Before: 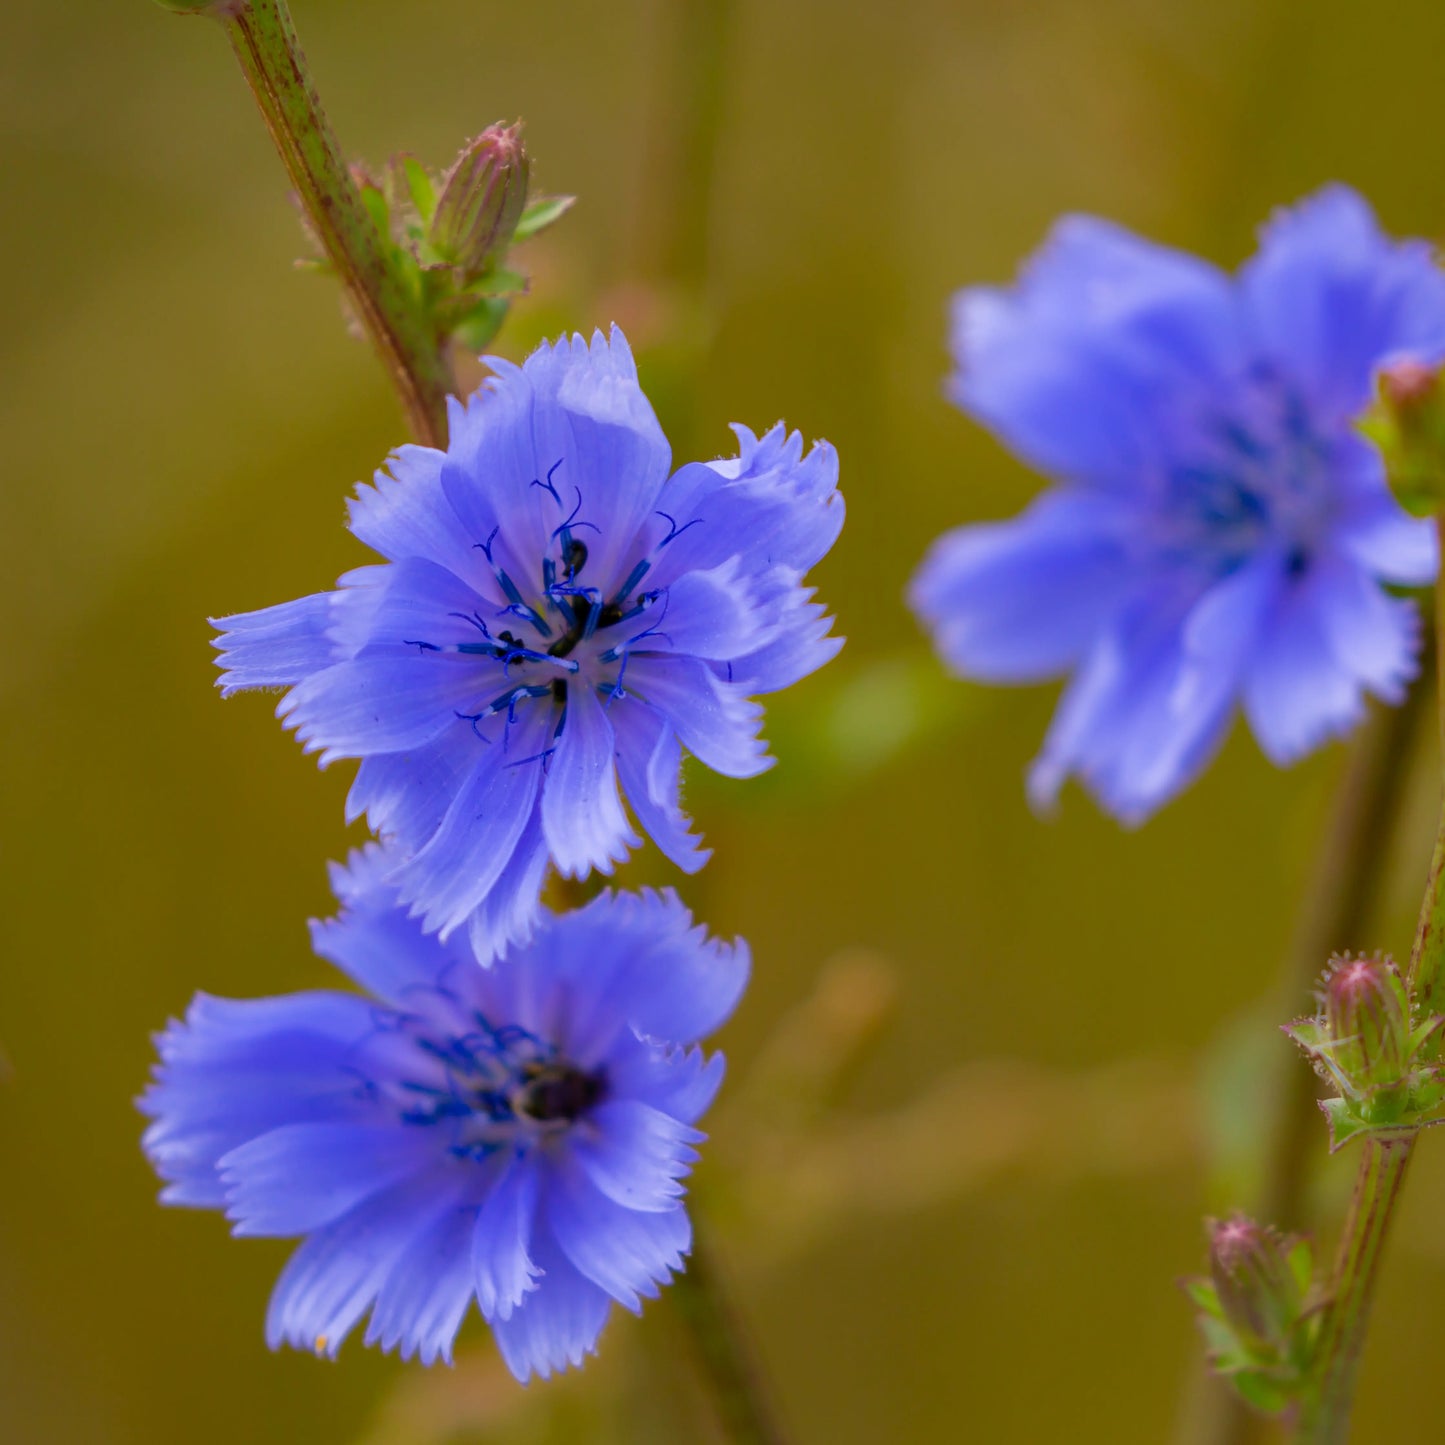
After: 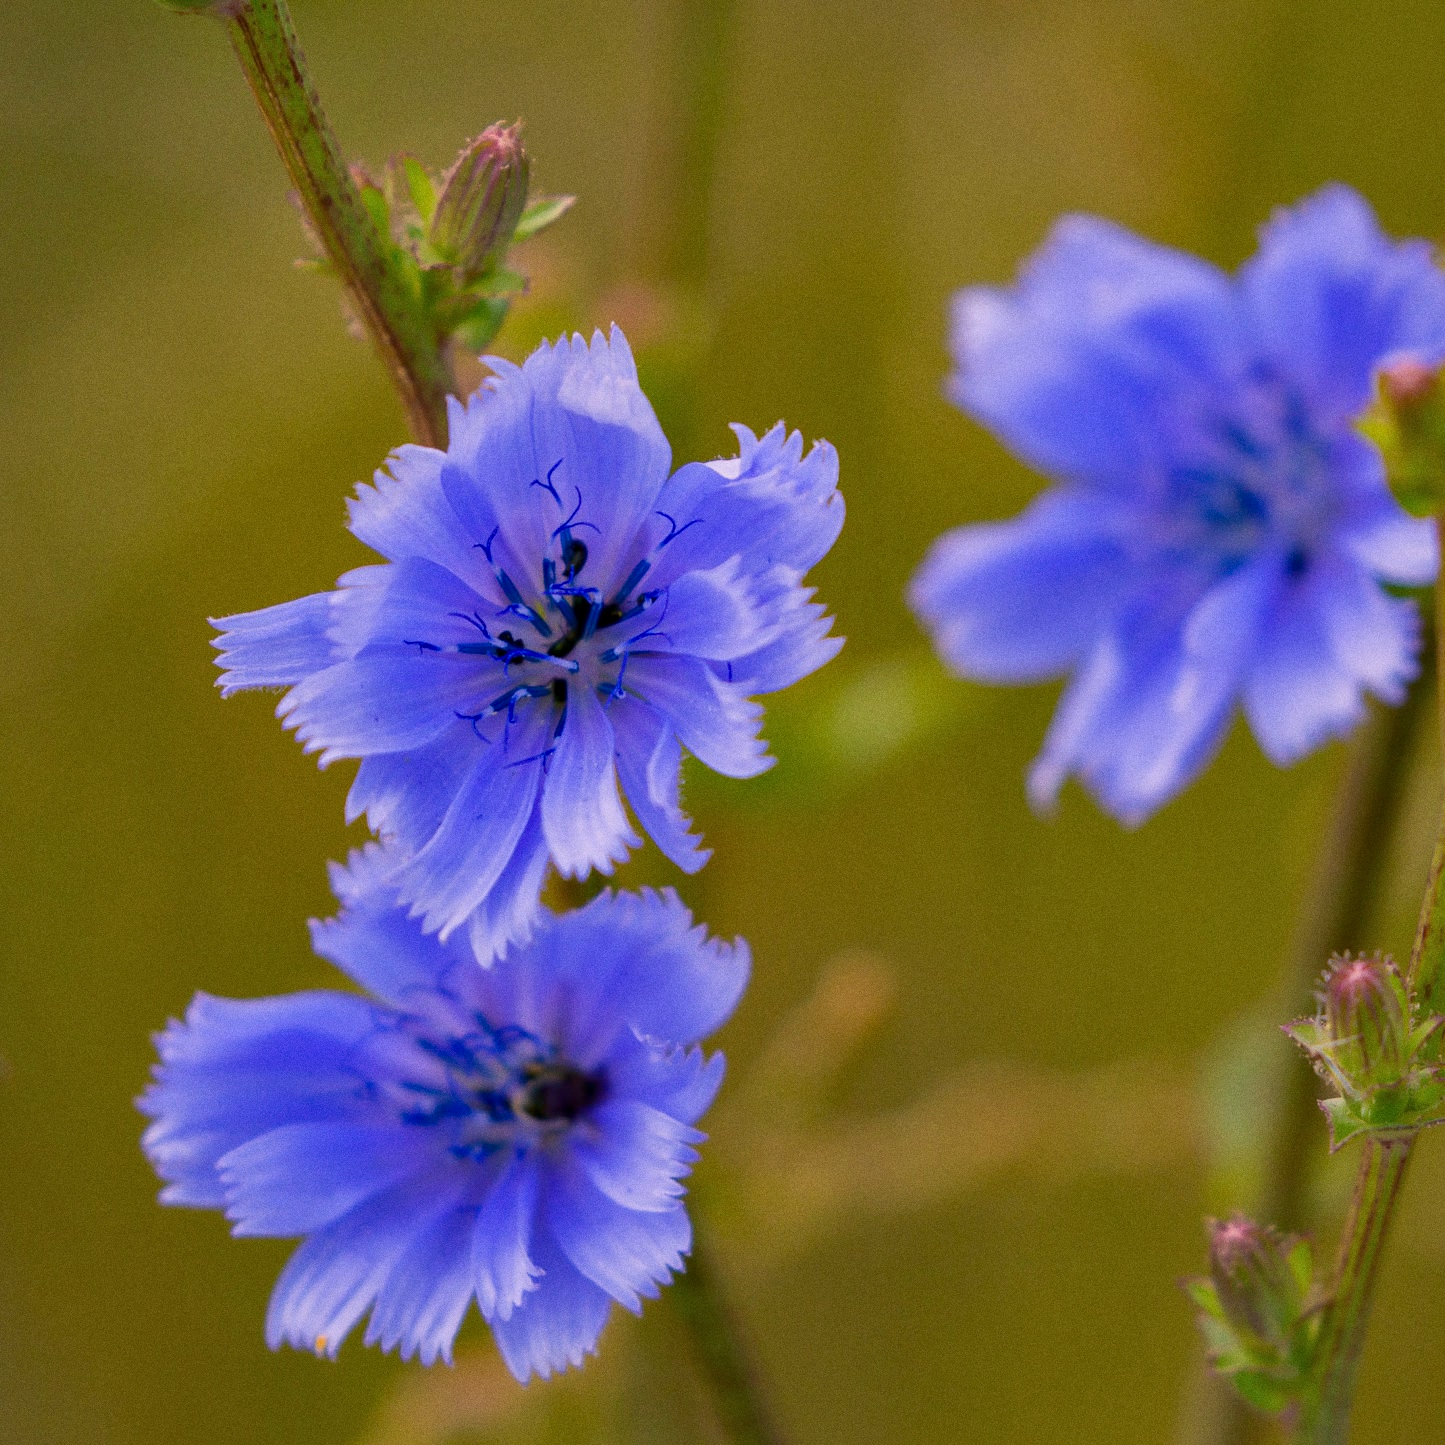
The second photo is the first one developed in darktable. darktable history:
color balance rgb: shadows lift › chroma 5.41%, shadows lift › hue 240°, highlights gain › chroma 3.74%, highlights gain › hue 60°, saturation formula JzAzBz (2021)
white balance: emerald 1
local contrast: mode bilateral grid, contrast 20, coarseness 50, detail 120%, midtone range 0.2
grain: coarseness 0.09 ISO
